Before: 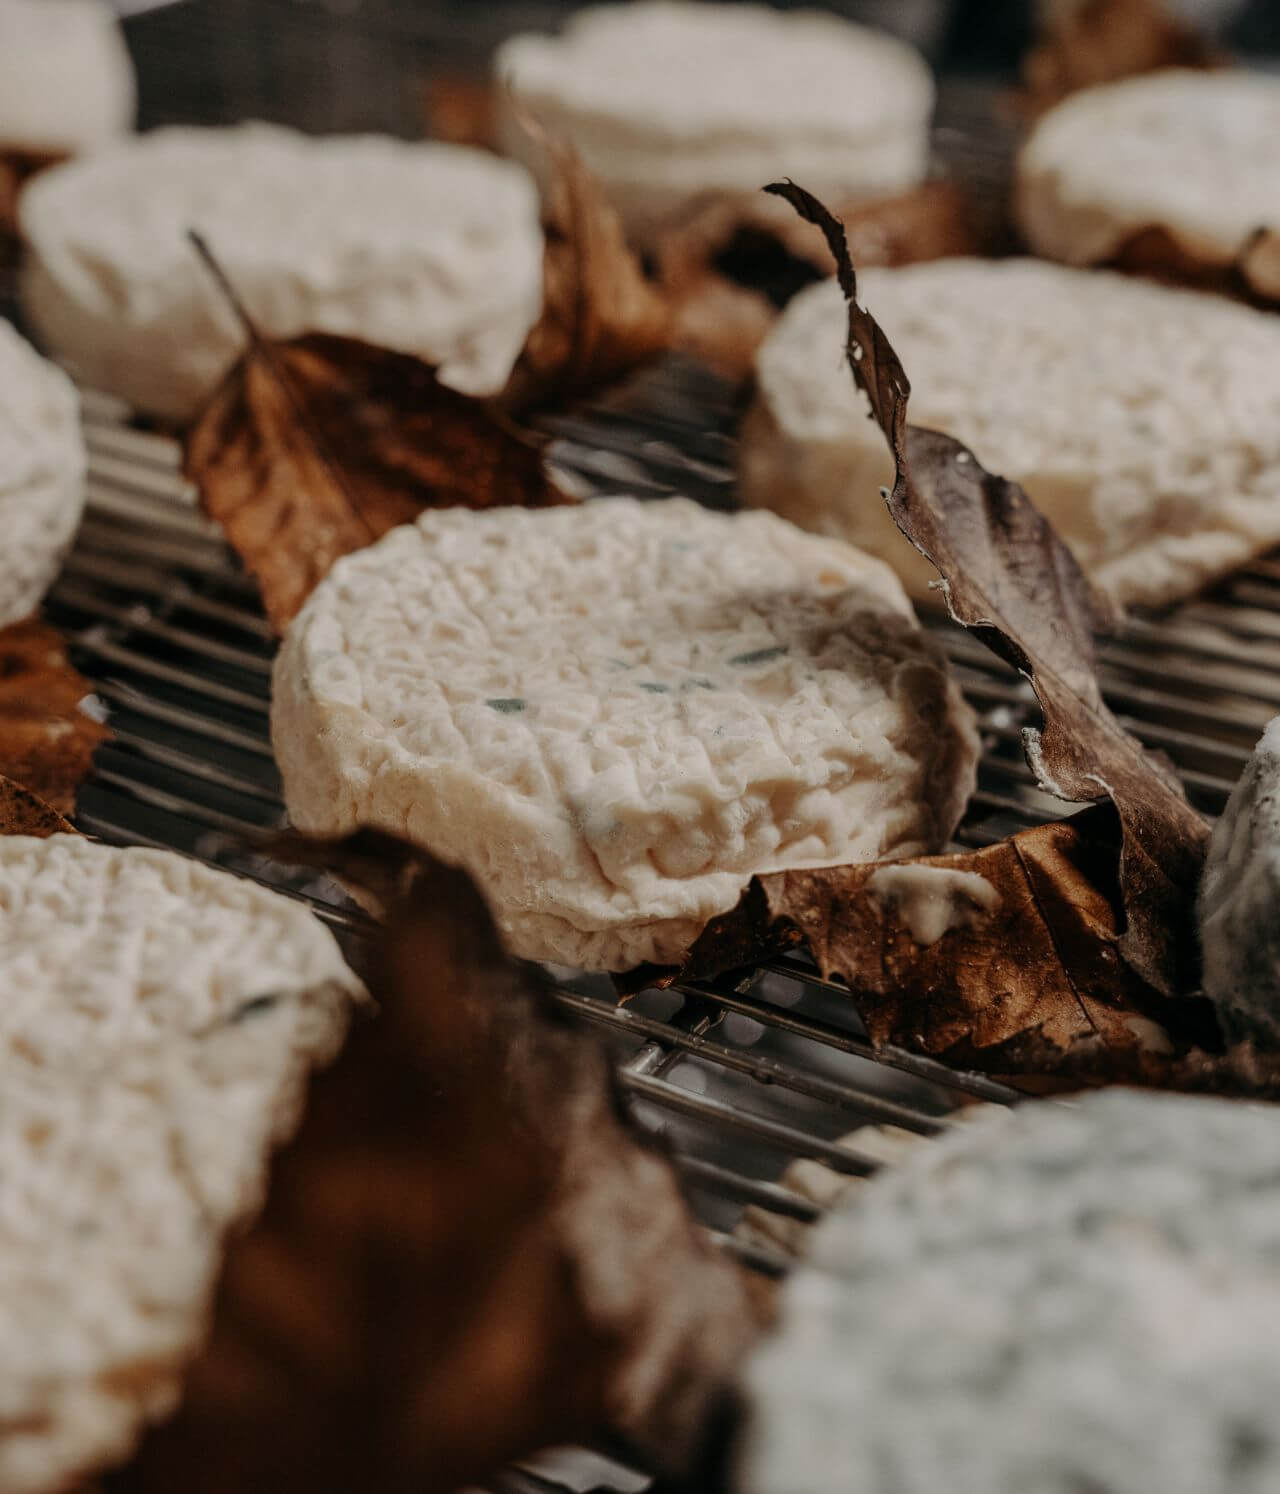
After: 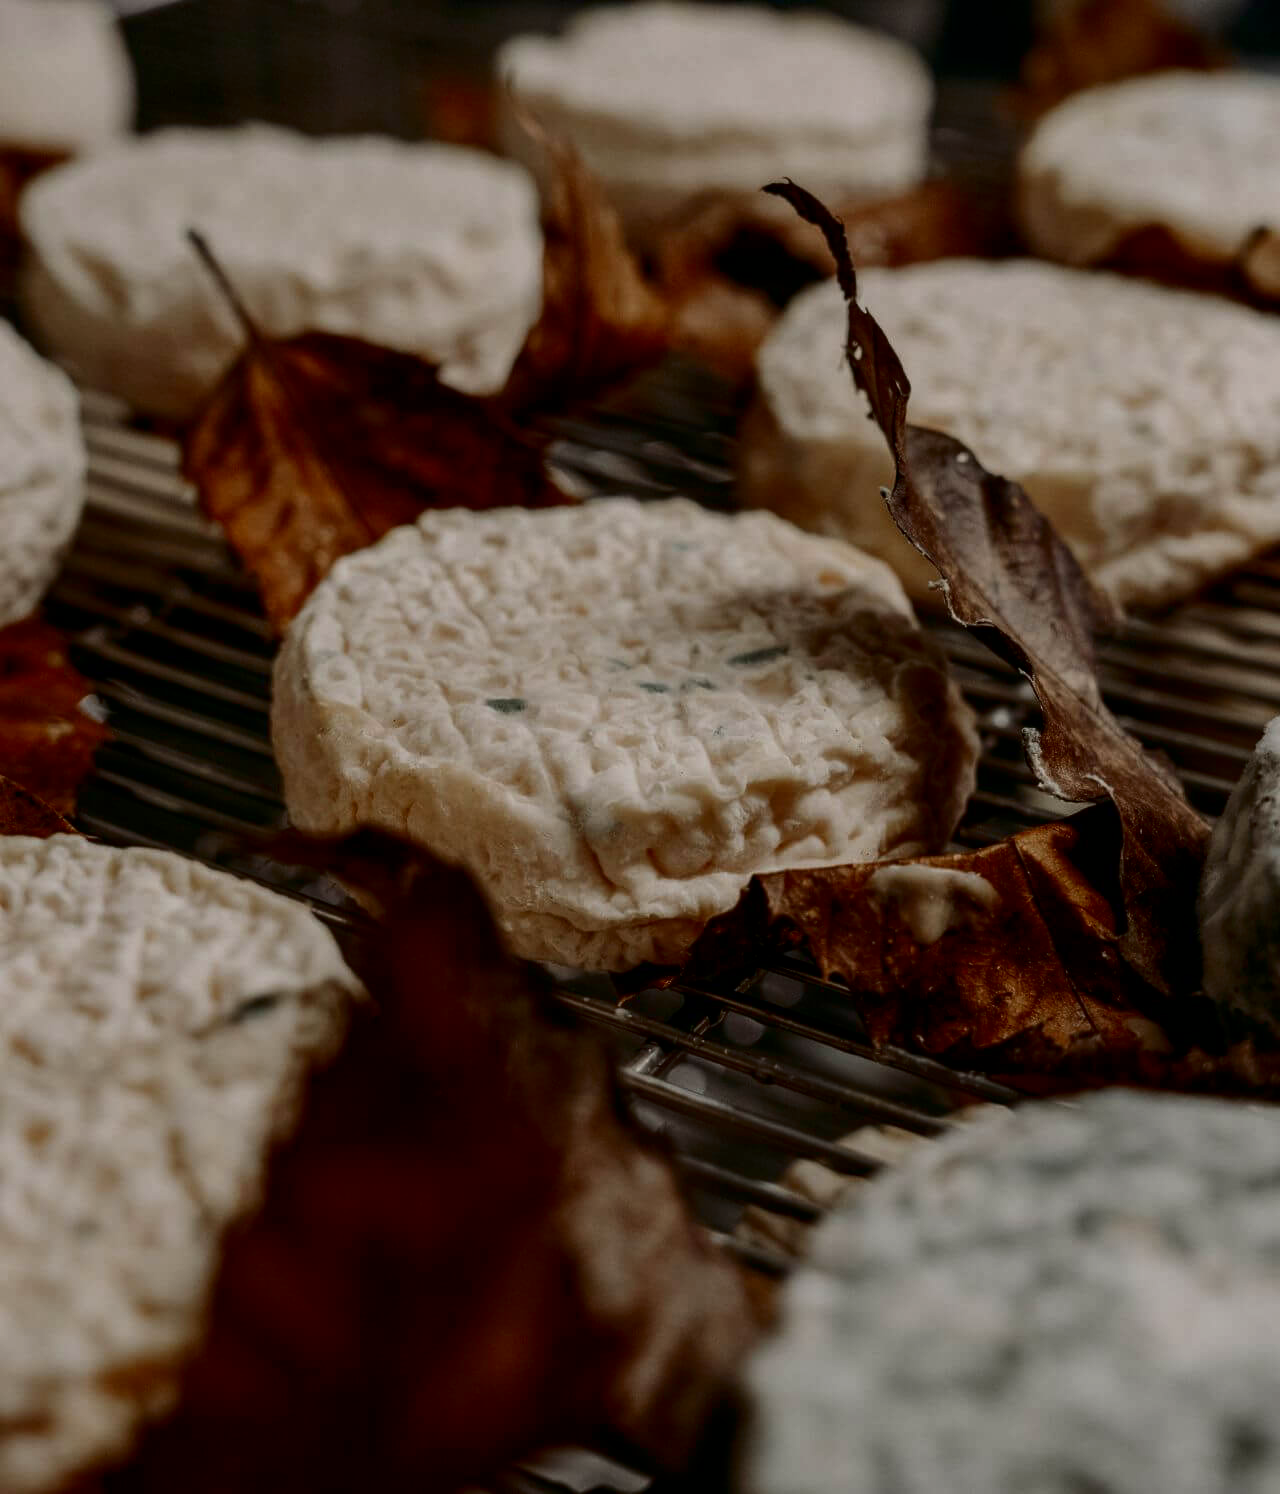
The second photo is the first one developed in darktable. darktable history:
contrast brightness saturation: contrast 0.132, brightness -0.224, saturation 0.147
exposure: black level correction 0.001, compensate highlight preservation false
